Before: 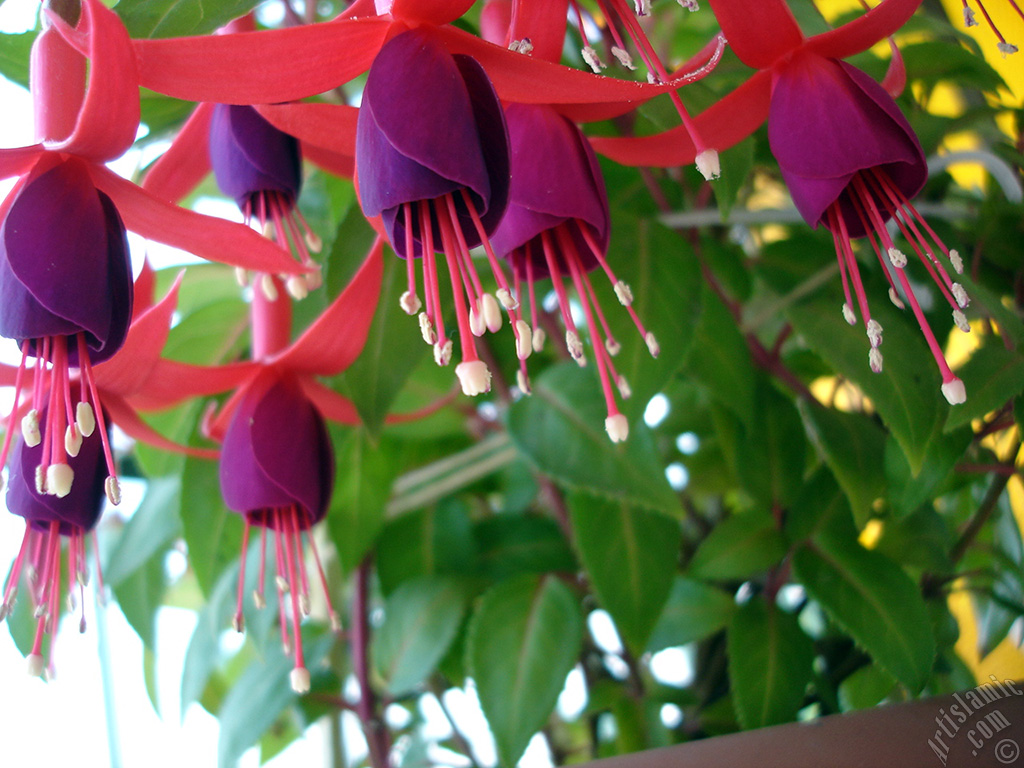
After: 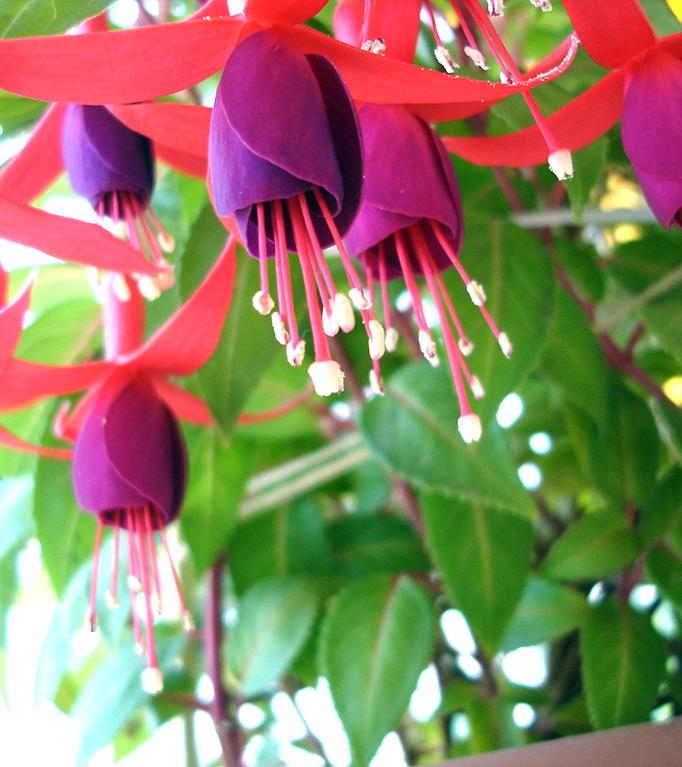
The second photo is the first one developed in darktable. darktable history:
crop and rotate: left 14.436%, right 18.898%
color correction: saturation 0.98
exposure: exposure 1 EV, compensate highlight preservation false
